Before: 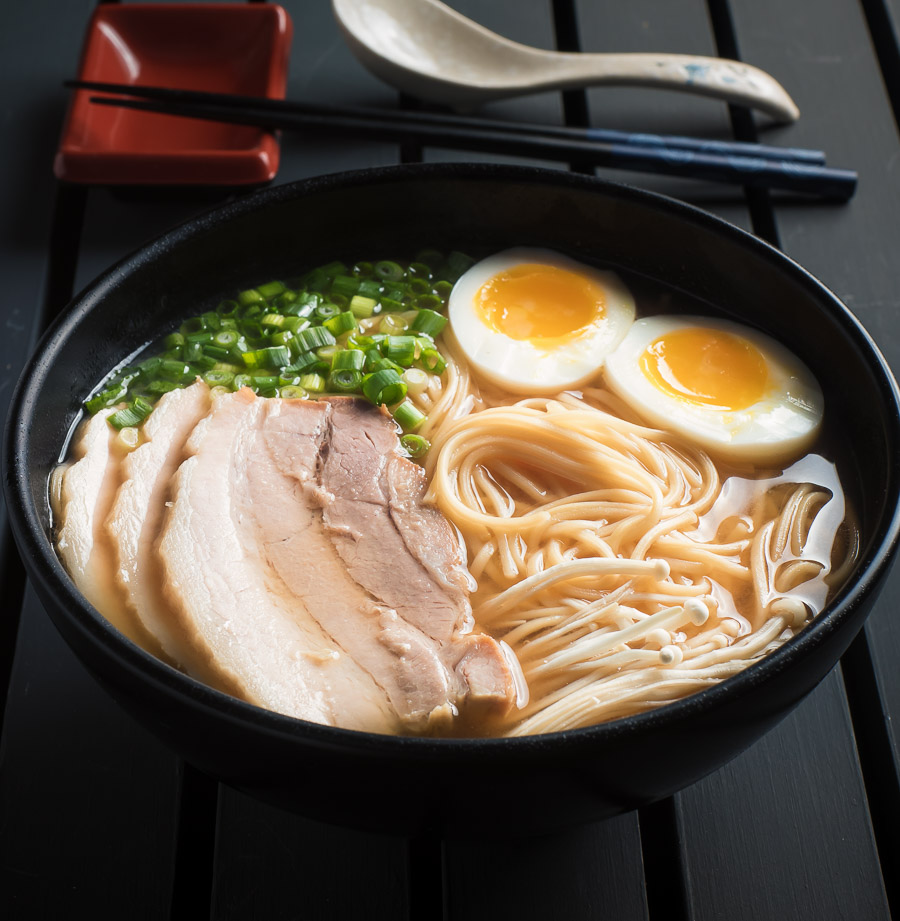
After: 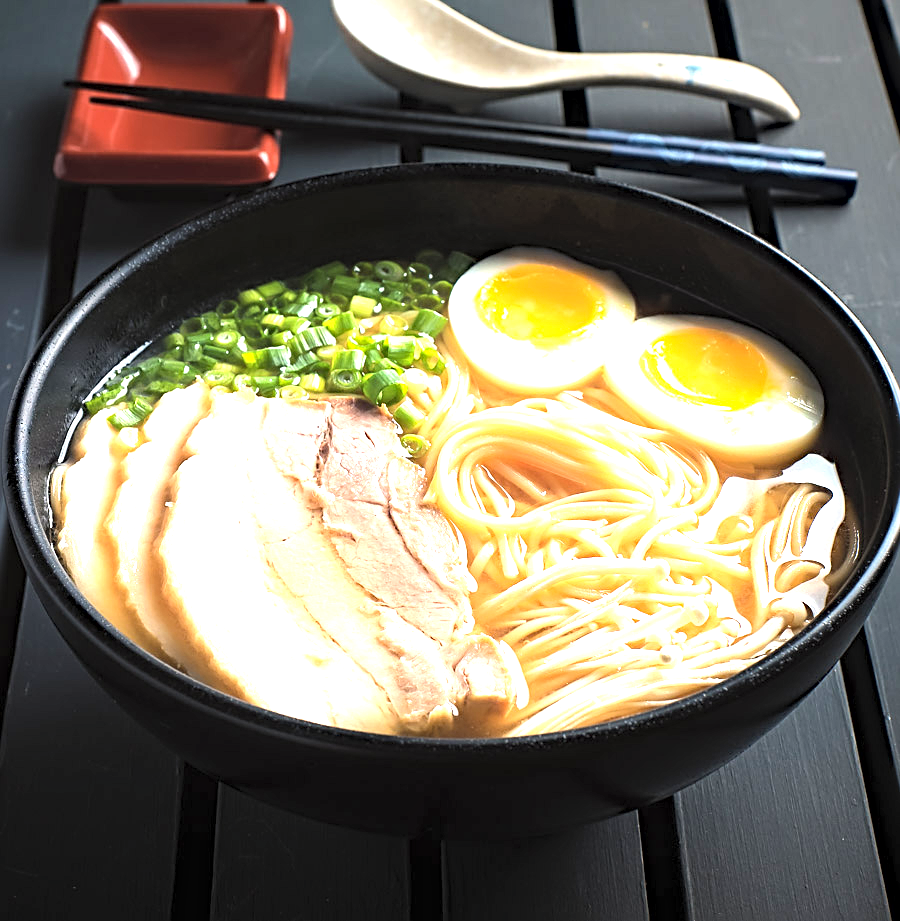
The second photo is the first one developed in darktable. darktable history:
exposure: black level correction 0, exposure 1.1 EV, compensate highlight preservation false
sharpen: radius 2.767
tone equalizer: -8 EV -0.417 EV, -7 EV -0.389 EV, -6 EV -0.333 EV, -5 EV -0.222 EV, -3 EV 0.222 EV, -2 EV 0.333 EV, -1 EV 0.389 EV, +0 EV 0.417 EV, edges refinement/feathering 500, mask exposure compensation -1.57 EV, preserve details no
contrast brightness saturation: brightness 0.15
haze removal: compatibility mode true, adaptive false
